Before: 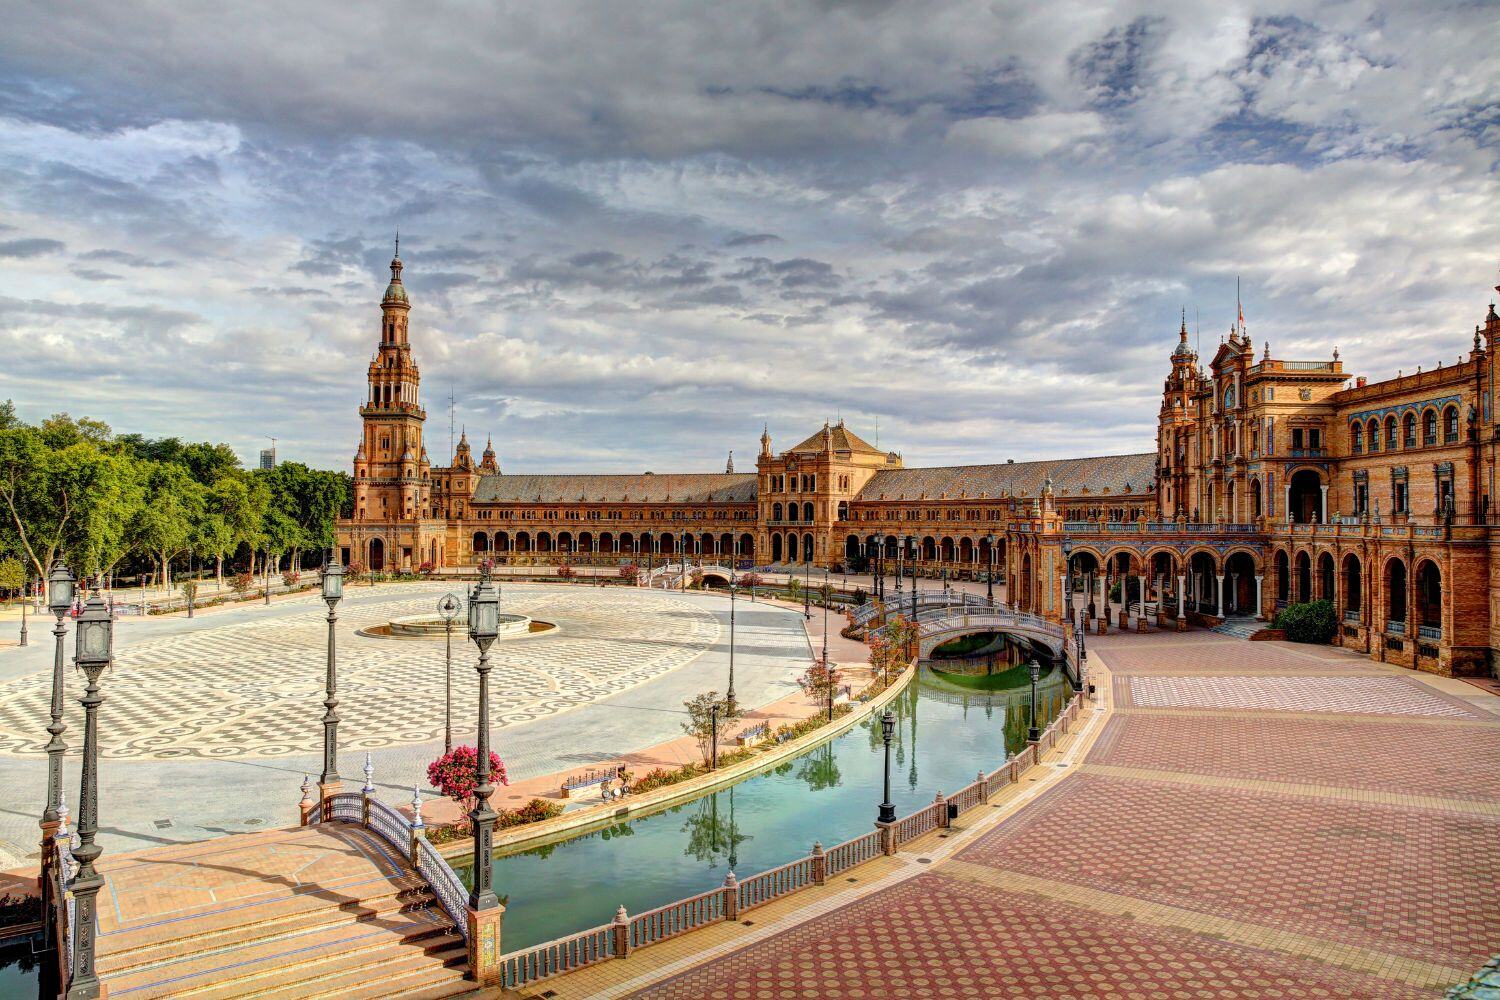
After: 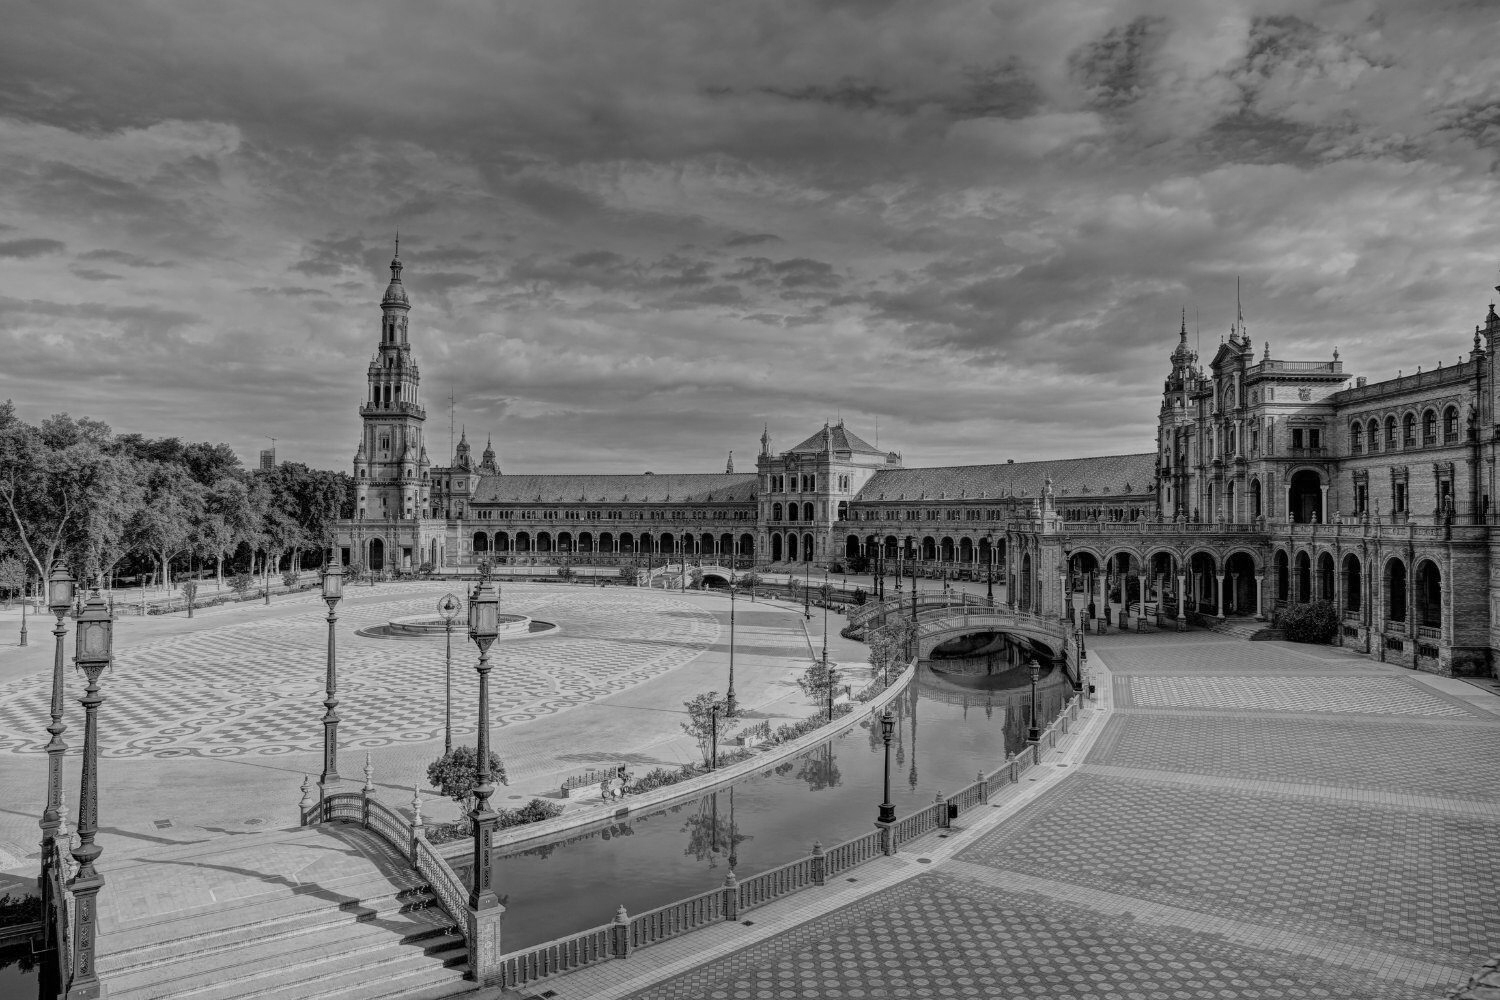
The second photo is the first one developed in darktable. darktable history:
monochrome: a 79.32, b 81.83, size 1.1
color balance: input saturation 134.34%, contrast -10.04%, contrast fulcrum 19.67%, output saturation 133.51%
